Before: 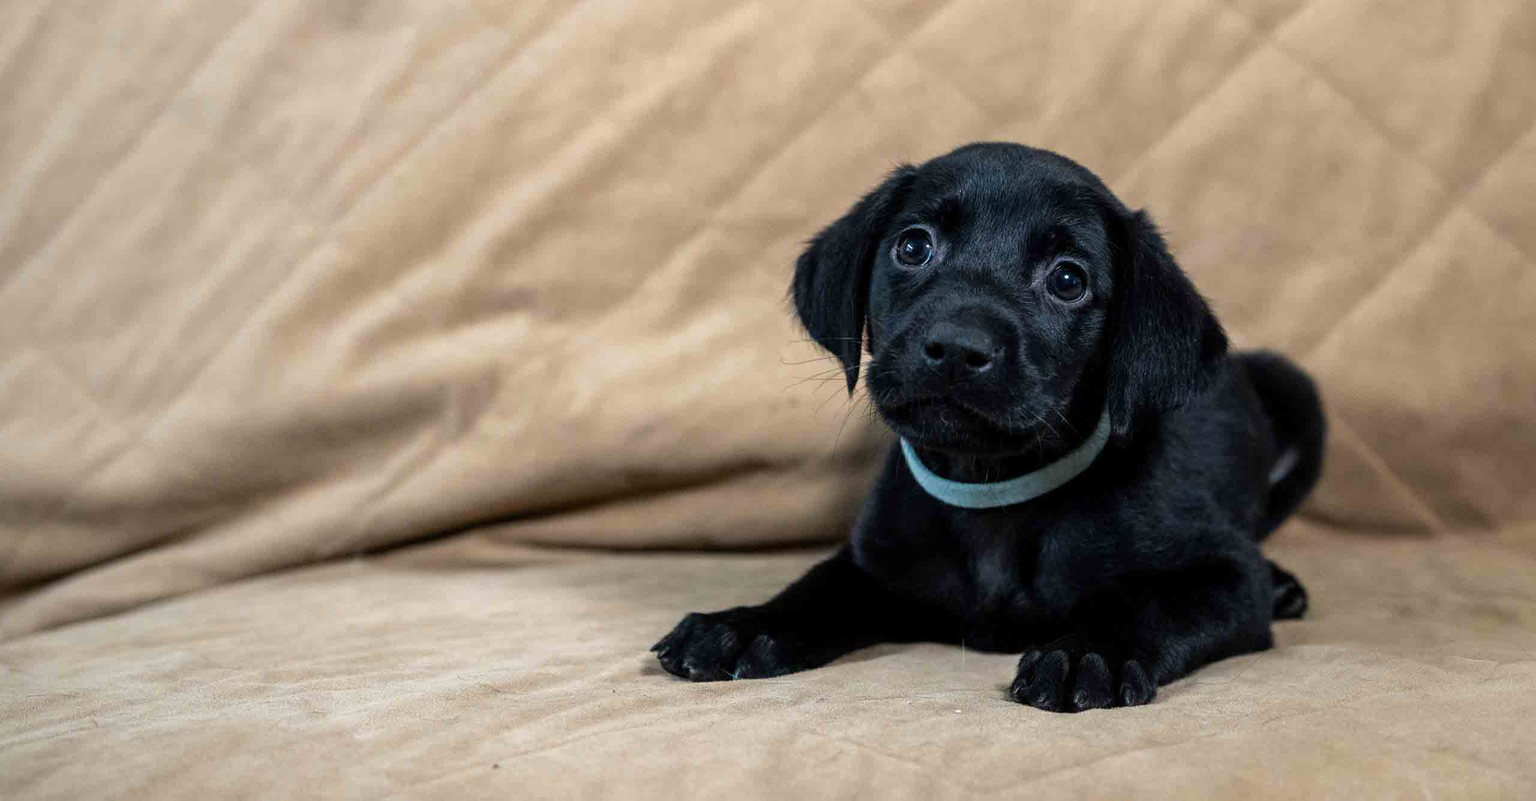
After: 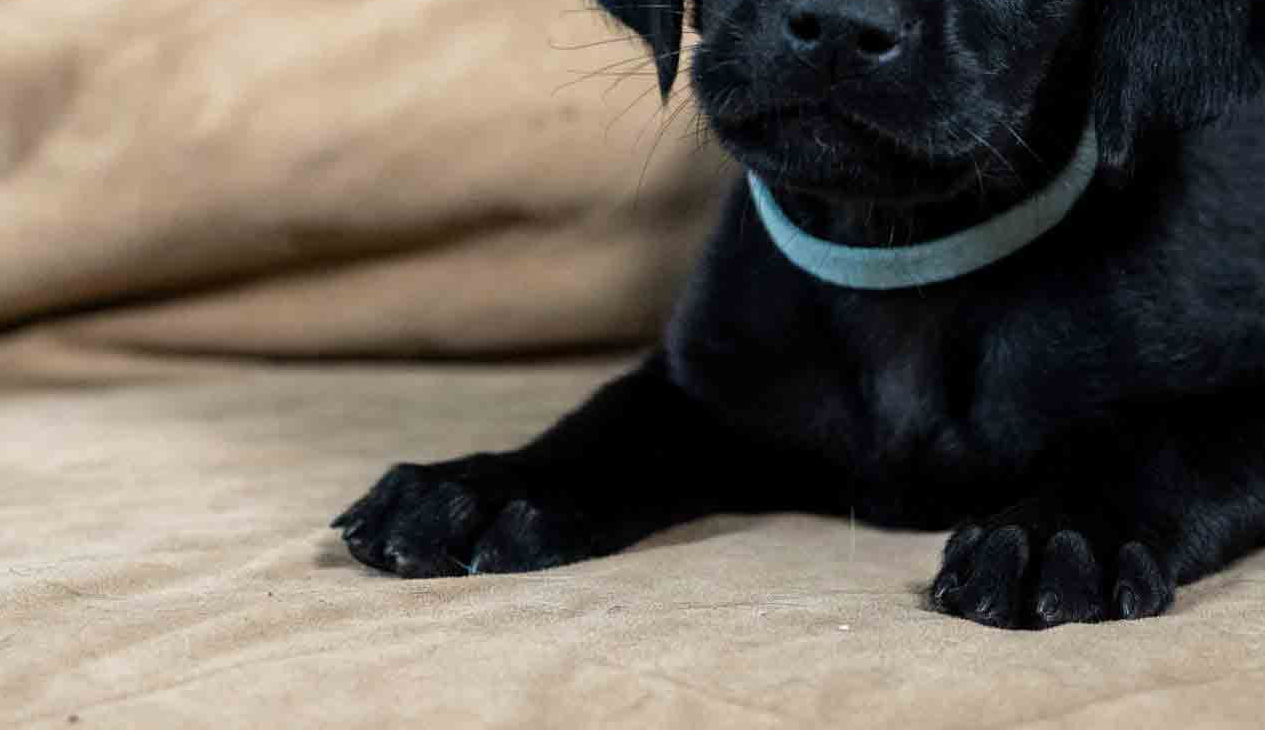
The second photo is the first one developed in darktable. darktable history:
crop: left 29.424%, top 41.798%, right 21.143%, bottom 3.484%
